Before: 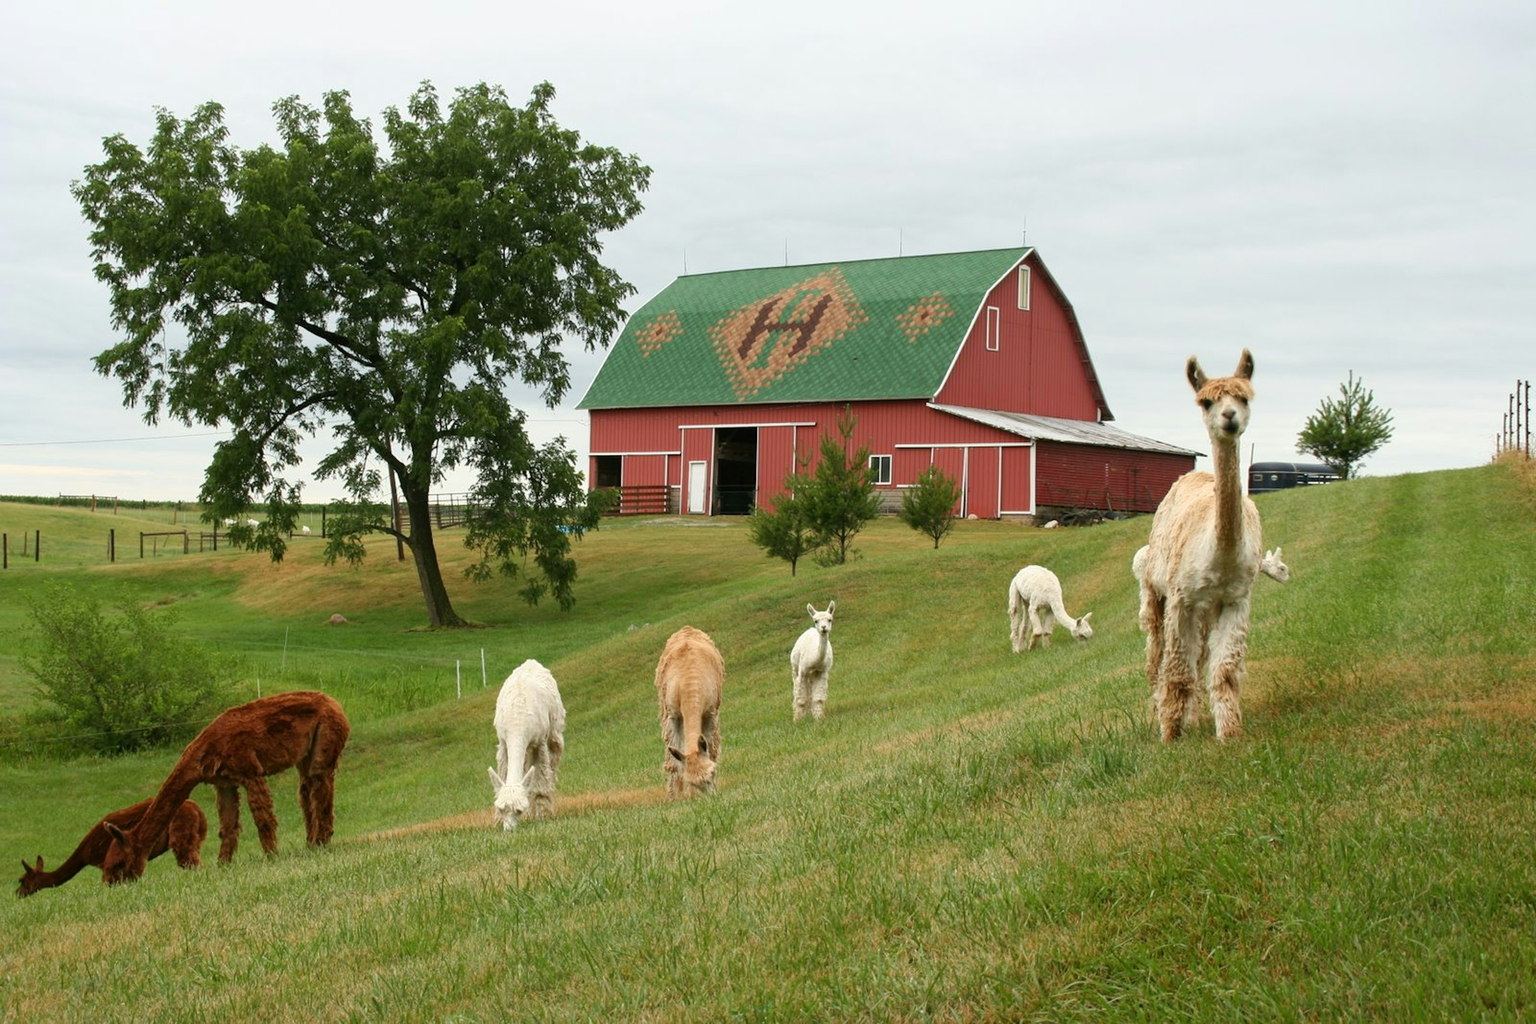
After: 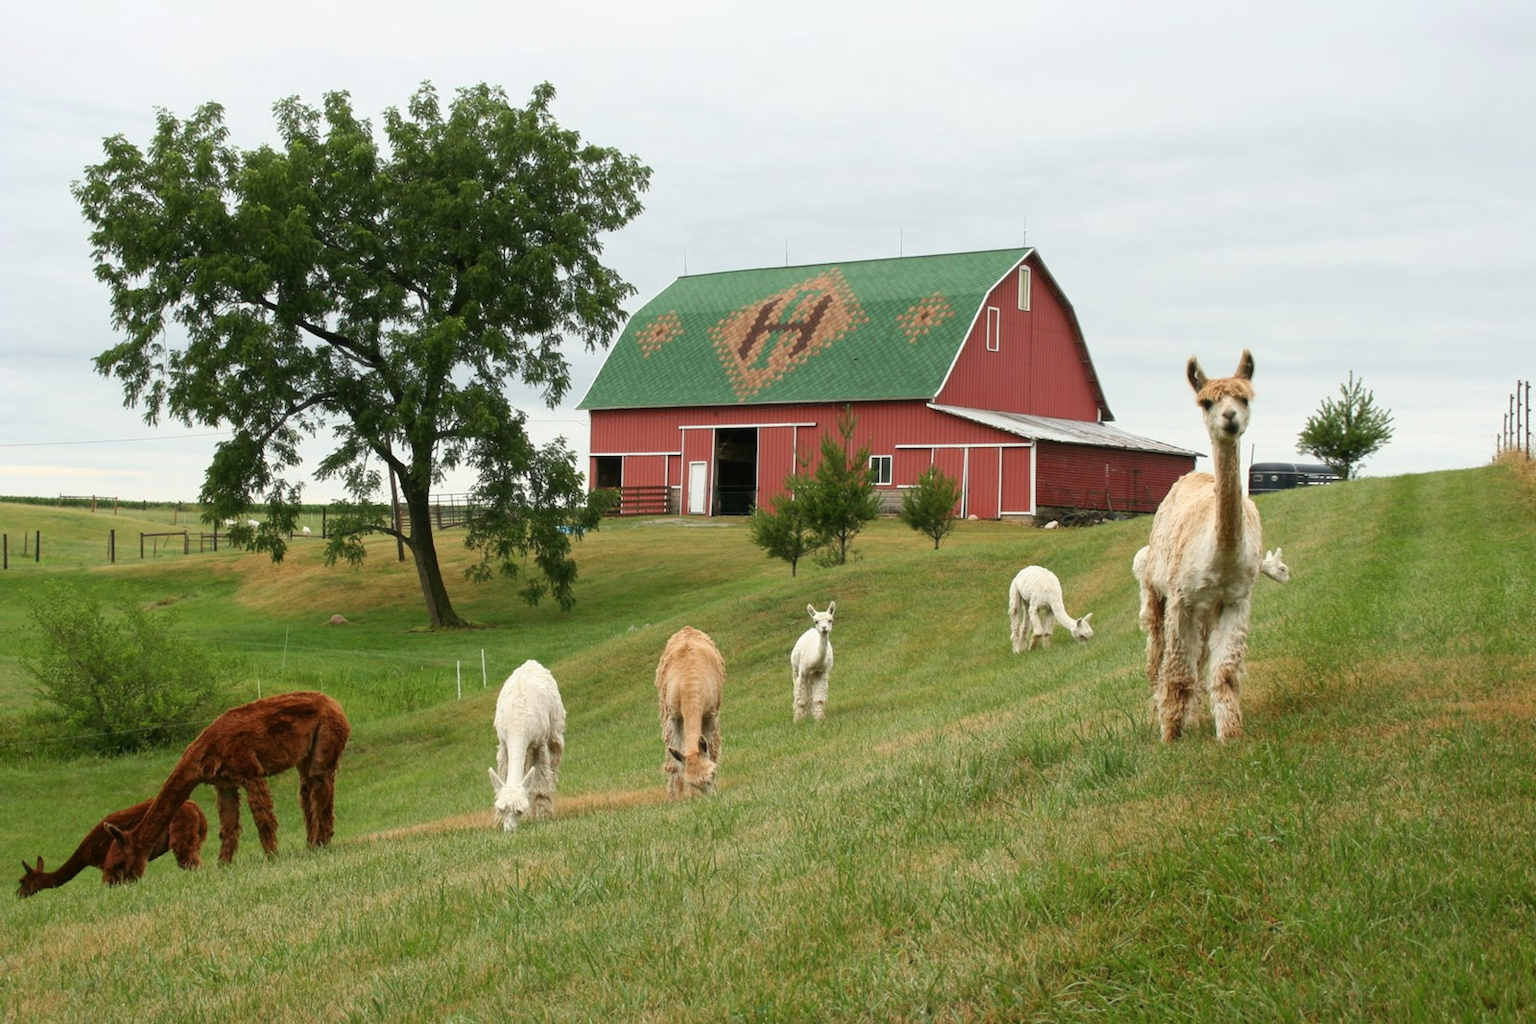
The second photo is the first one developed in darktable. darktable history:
haze removal: strength -0.095, compatibility mode true, adaptive false
